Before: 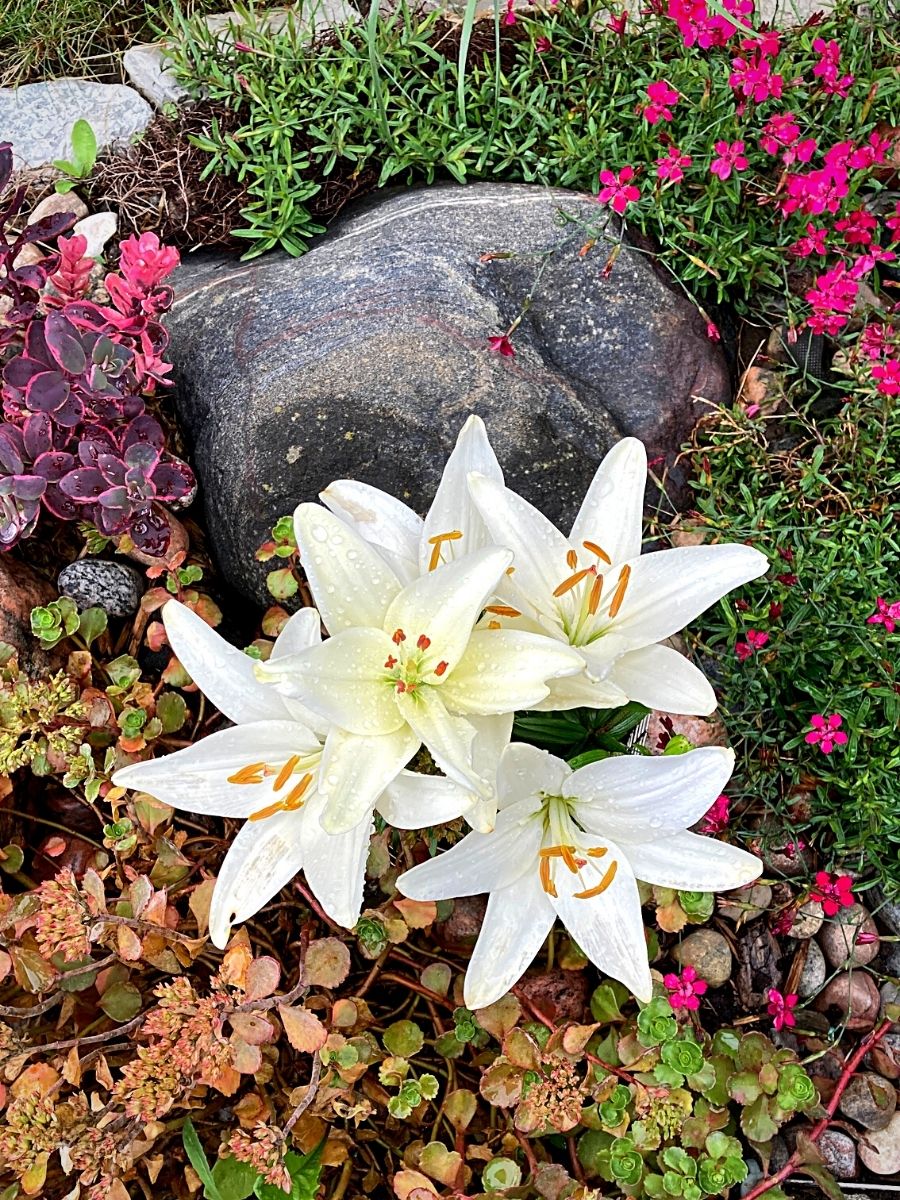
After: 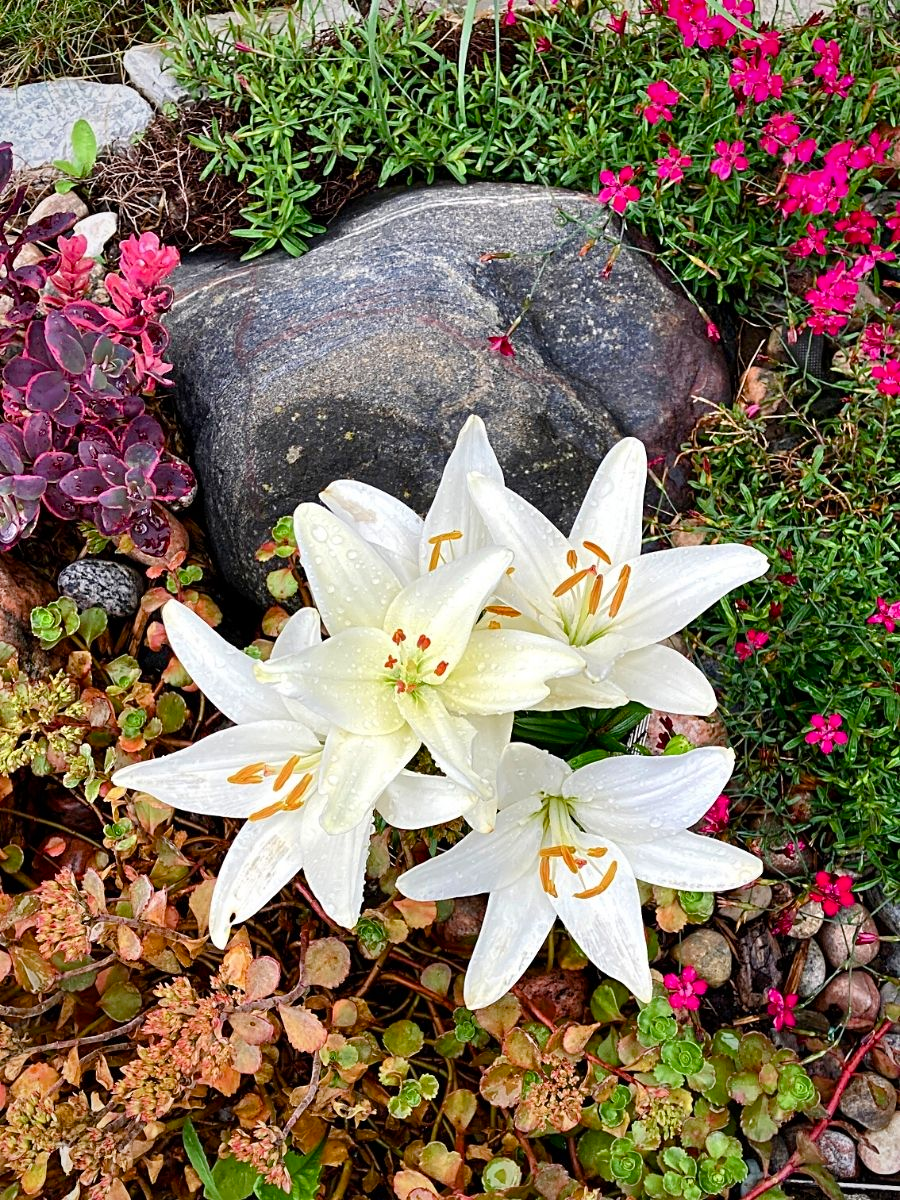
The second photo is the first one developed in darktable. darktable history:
color balance rgb: linear chroma grading › global chroma 15.563%, perceptual saturation grading › global saturation 0.284%, perceptual saturation grading › highlights -19.832%, perceptual saturation grading › shadows 19.436%
